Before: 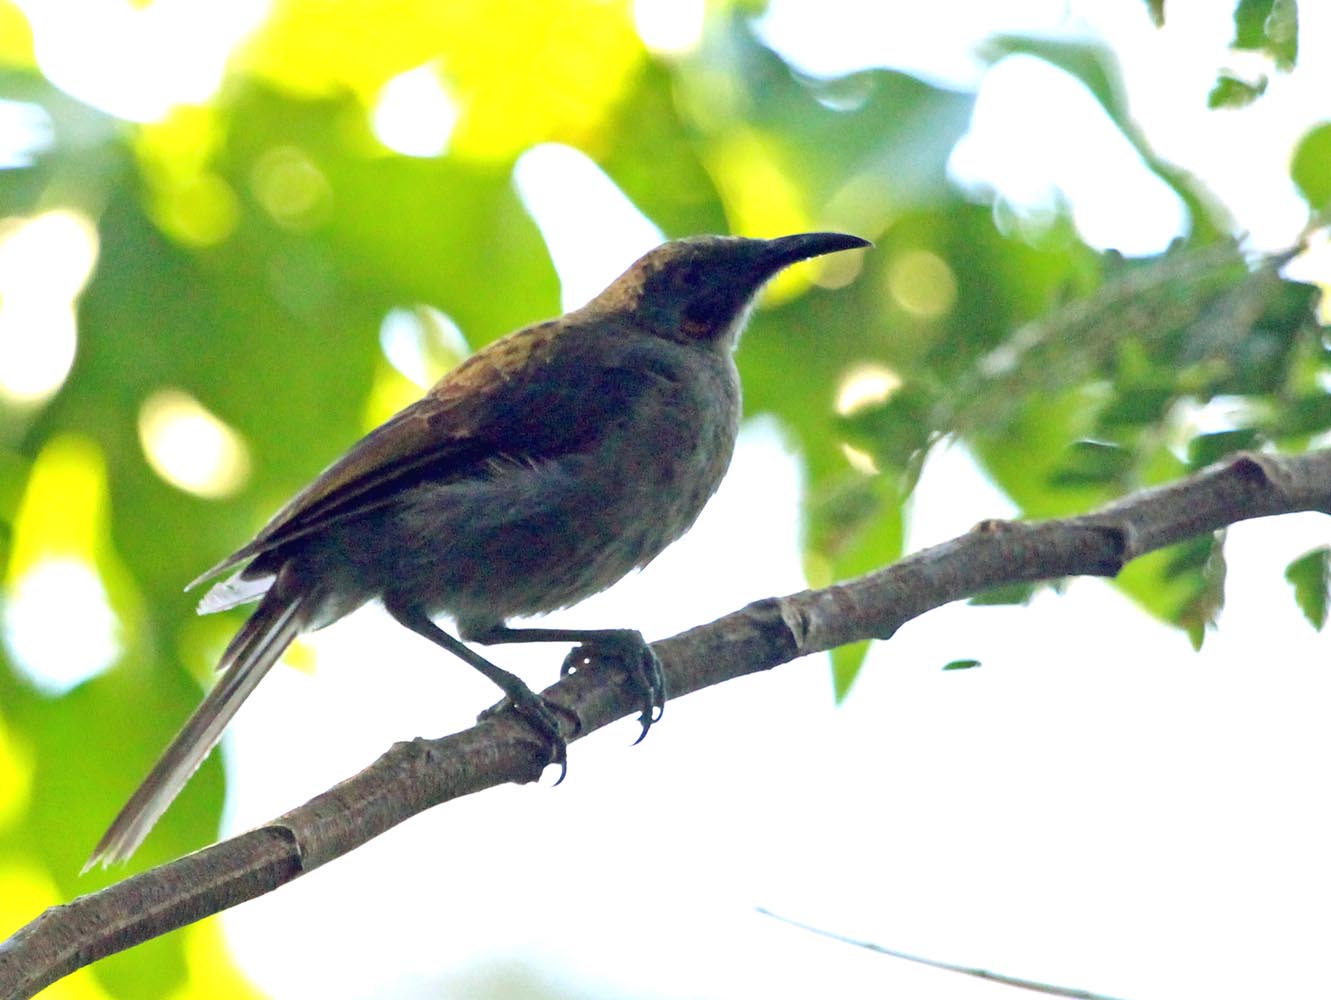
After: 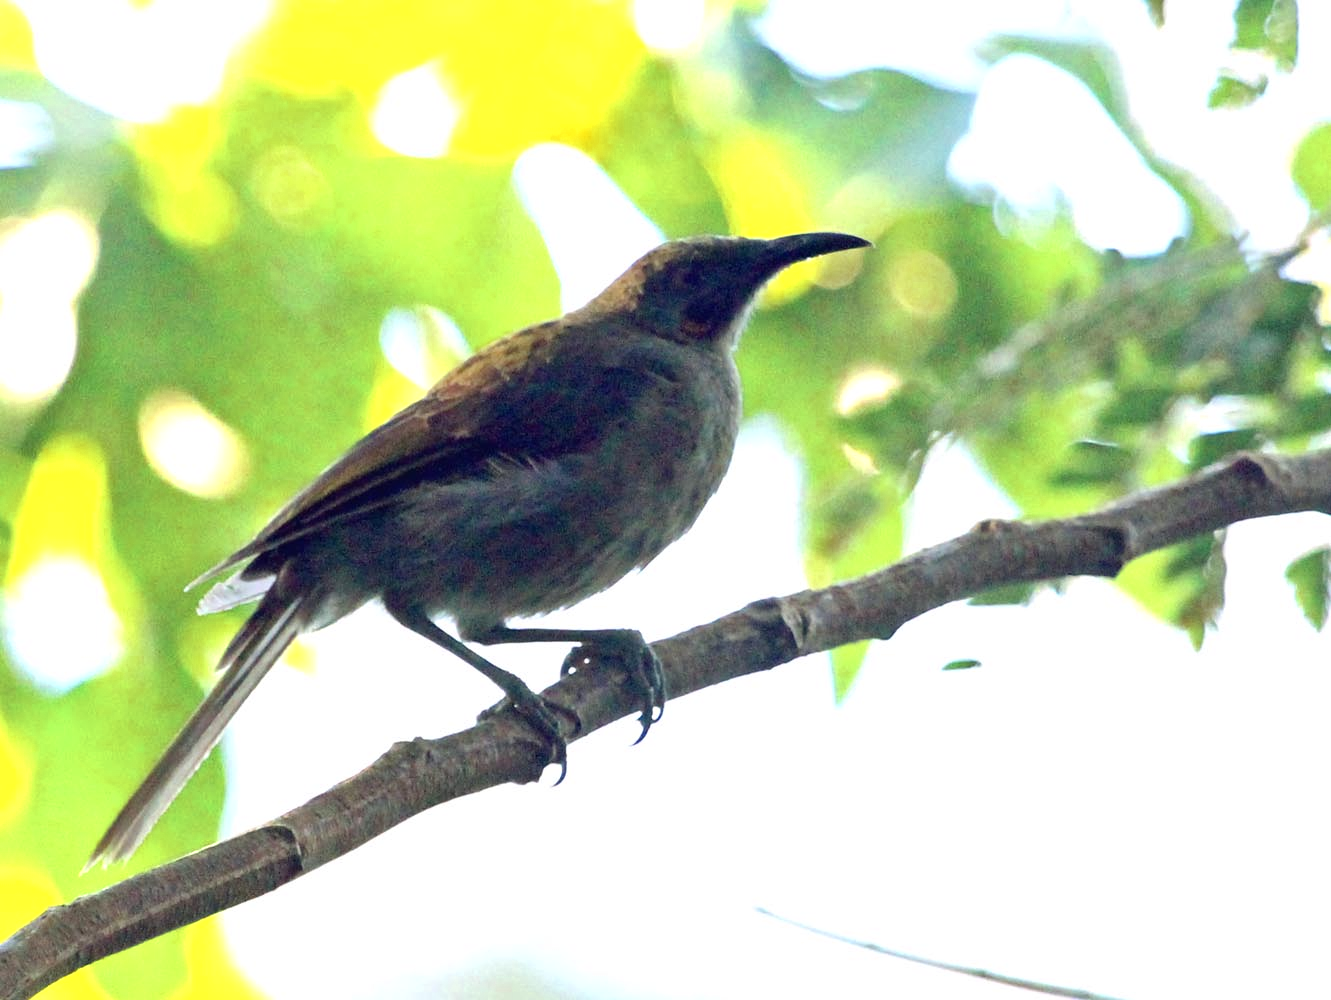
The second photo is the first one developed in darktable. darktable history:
color zones: curves: ch0 [(0.25, 0.5) (0.347, 0.092) (0.75, 0.5)]; ch1 [(0.25, 0.5) (0.33, 0.51) (0.75, 0.5)], mix -129.85%
